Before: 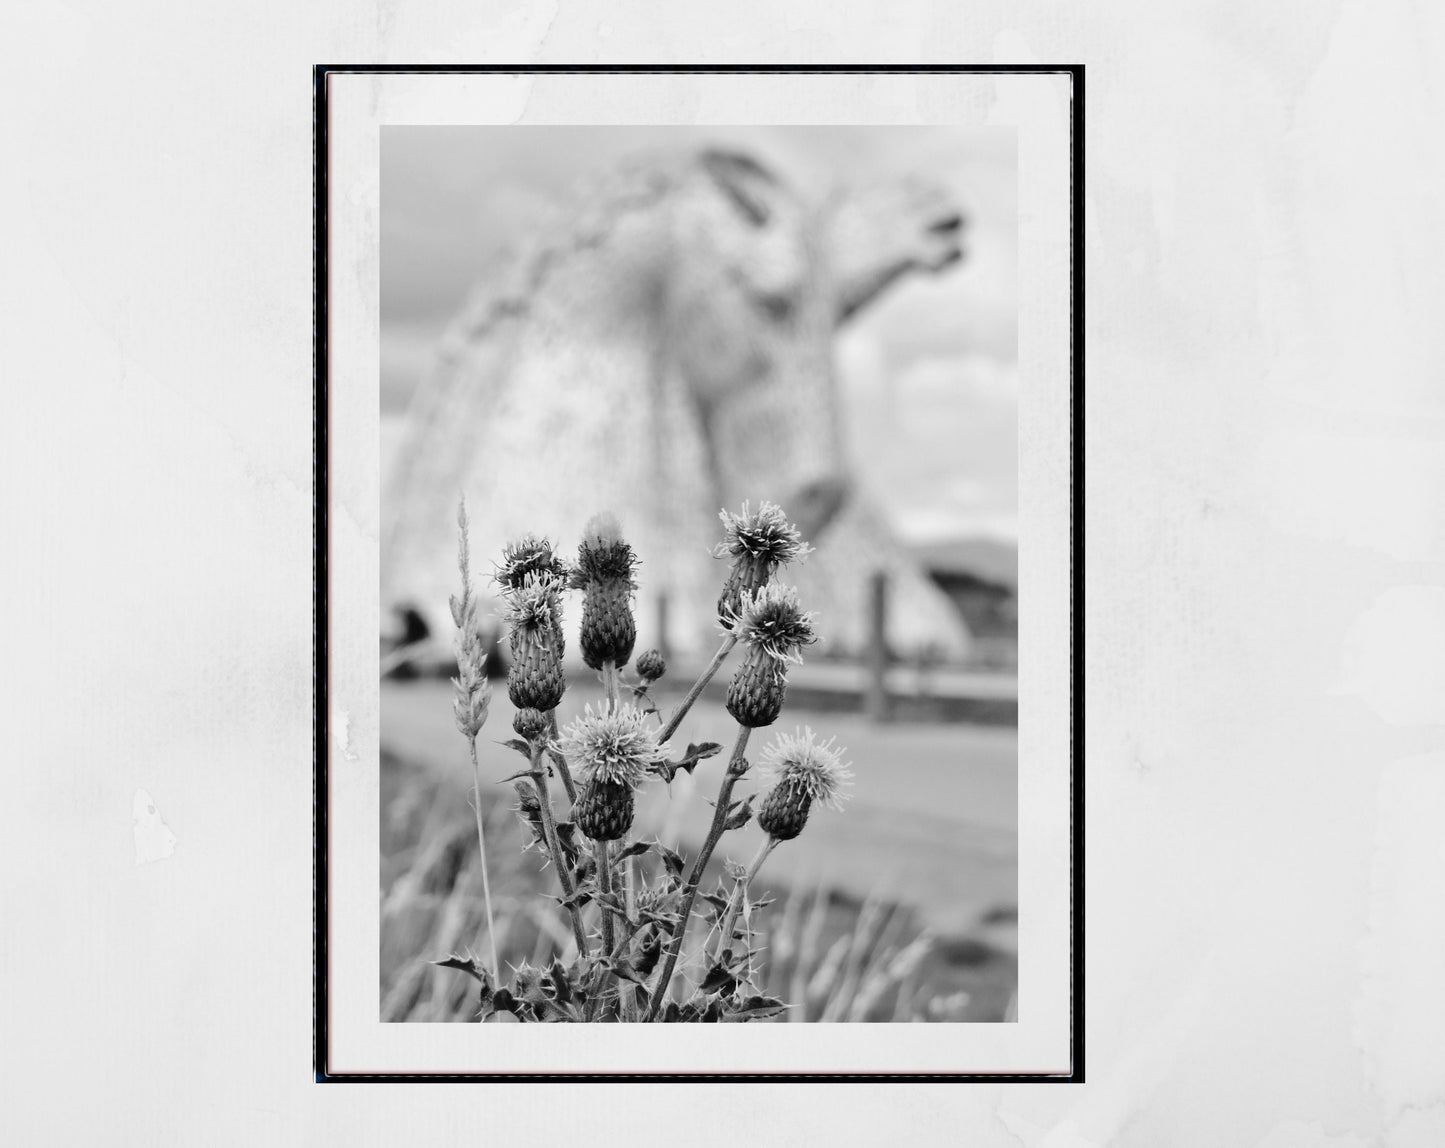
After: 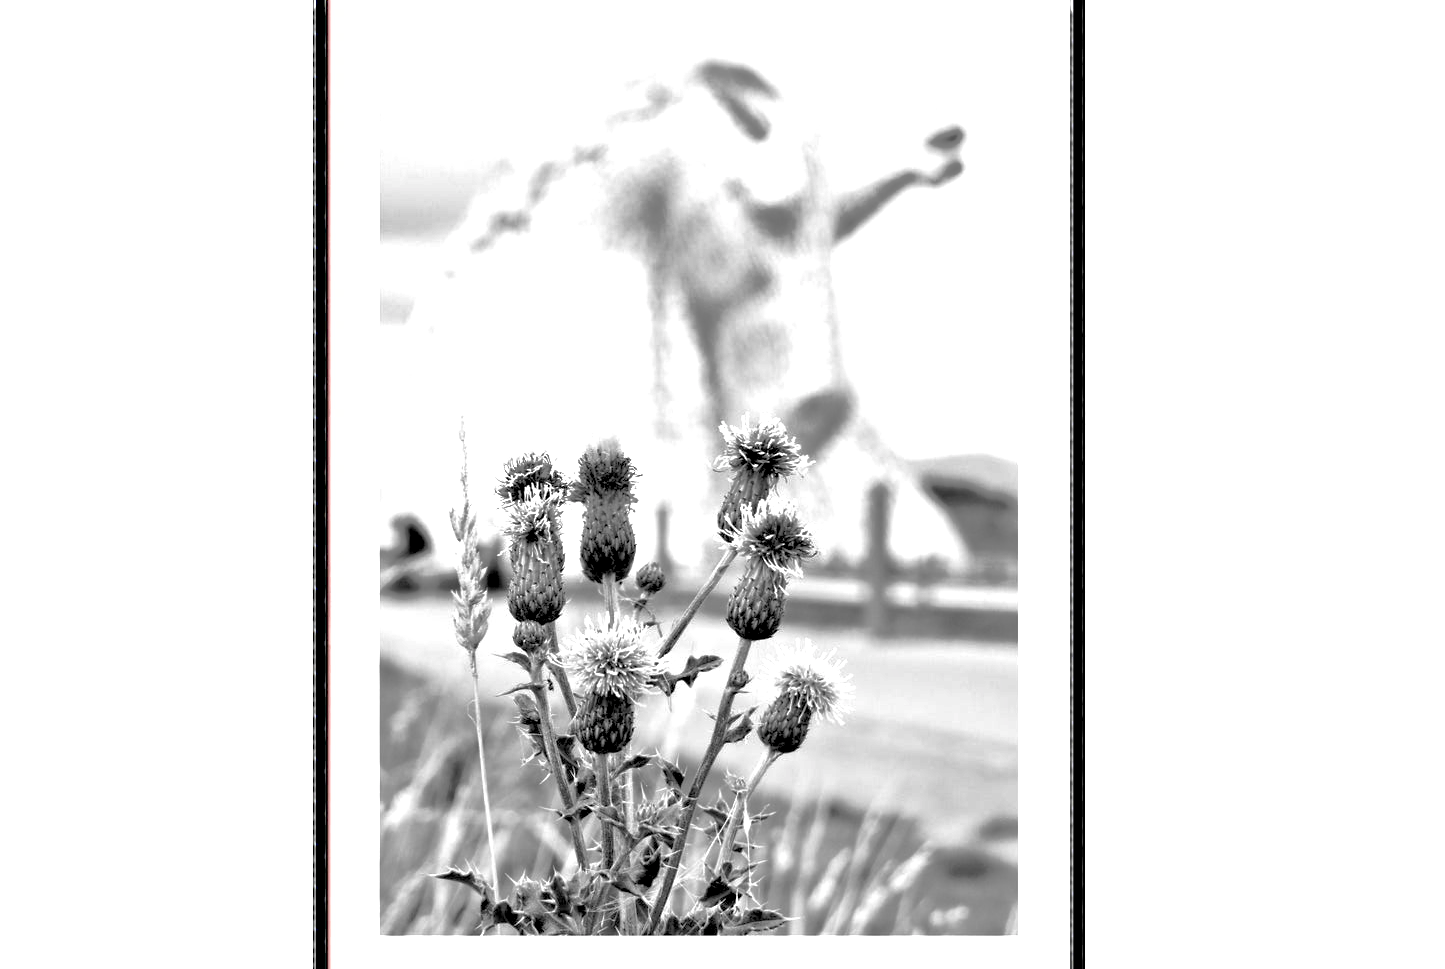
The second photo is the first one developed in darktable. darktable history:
shadows and highlights: on, module defaults
exposure: black level correction 0.008, exposure 0.984 EV, compensate highlight preservation false
crop: top 7.615%, bottom 7.948%
